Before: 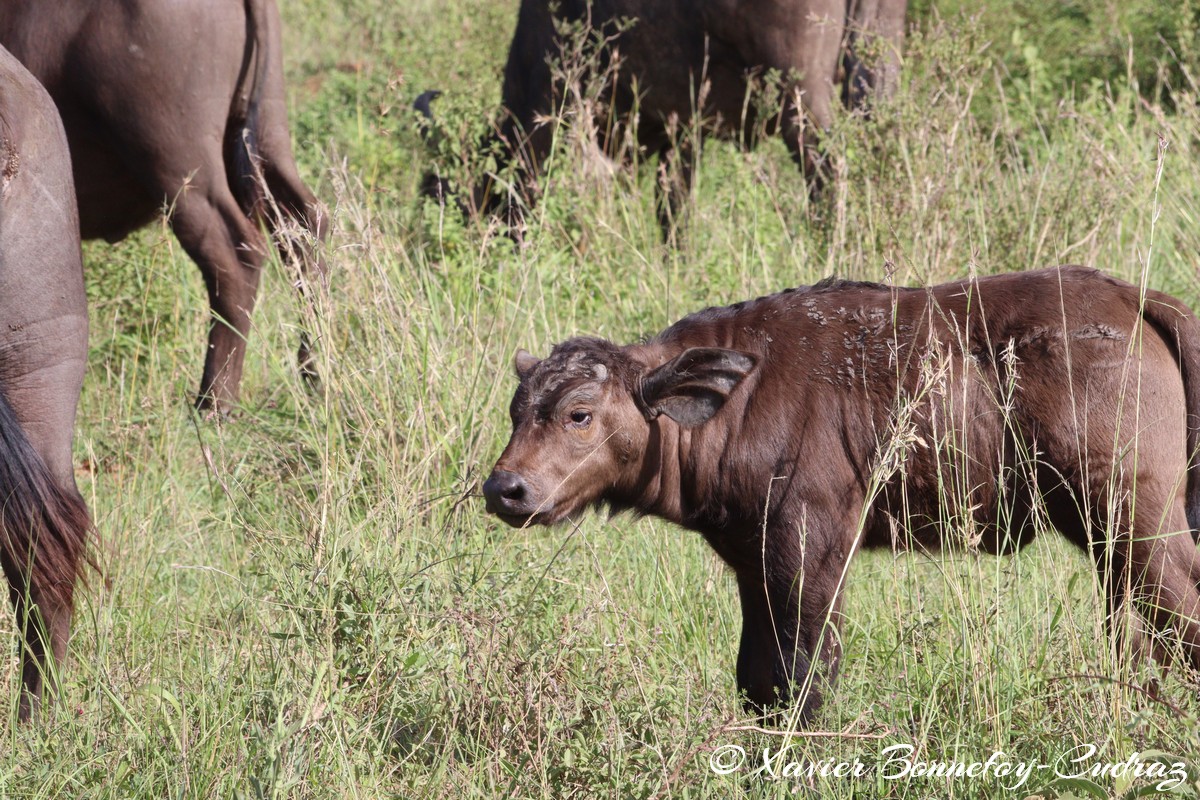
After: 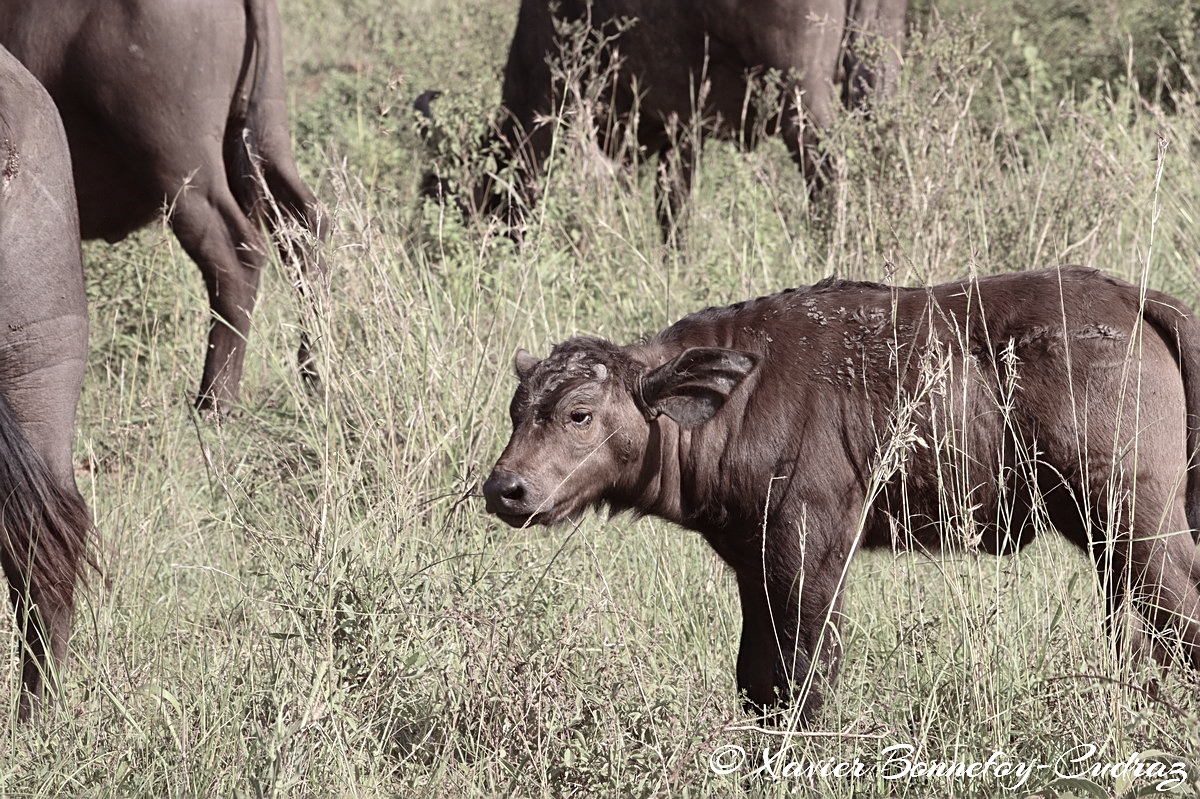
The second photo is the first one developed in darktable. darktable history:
sharpen: on, module defaults
color balance rgb: power › chroma 1.525%, power › hue 27.2°, perceptual saturation grading › global saturation -29.293%, perceptual saturation grading › highlights -21.027%, perceptual saturation grading › mid-tones -23.375%, perceptual saturation grading › shadows -23.899%
crop: bottom 0.058%
